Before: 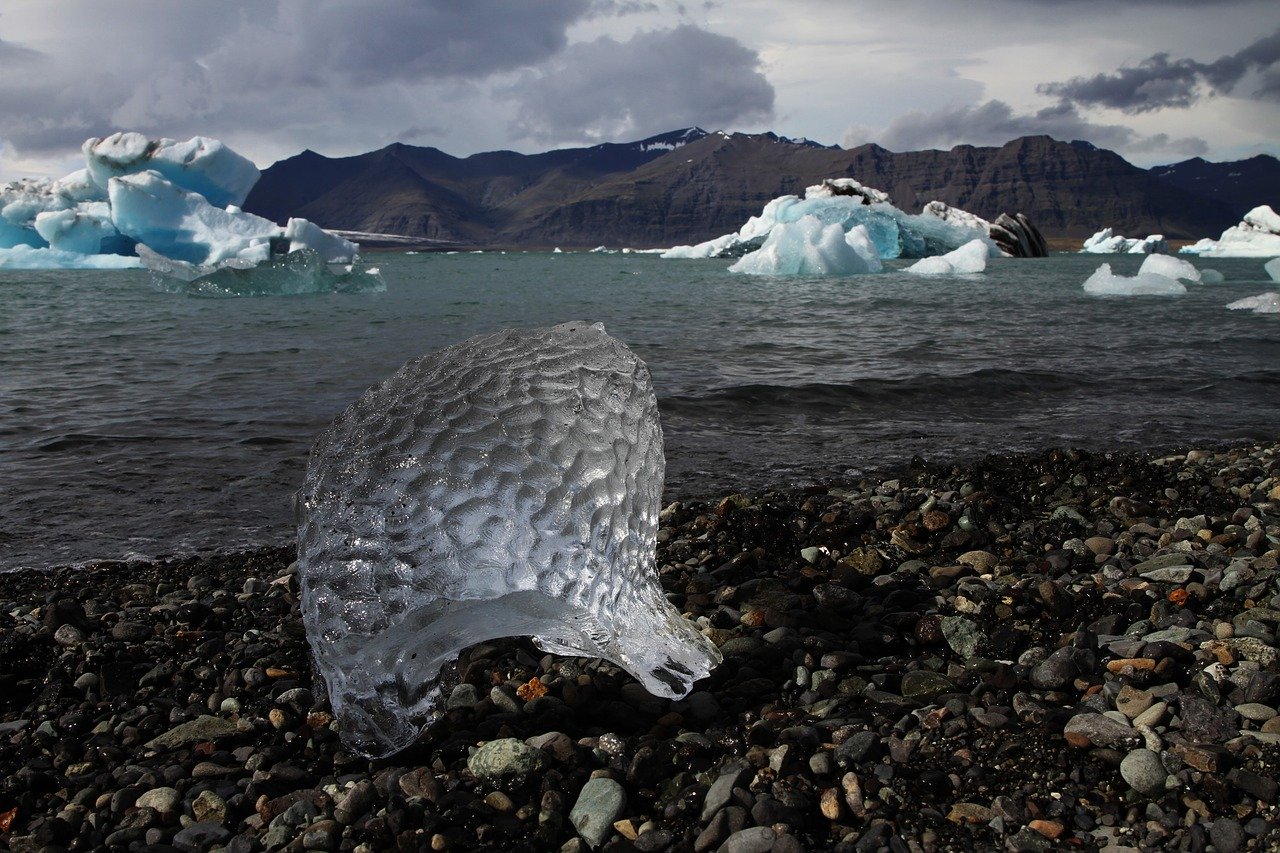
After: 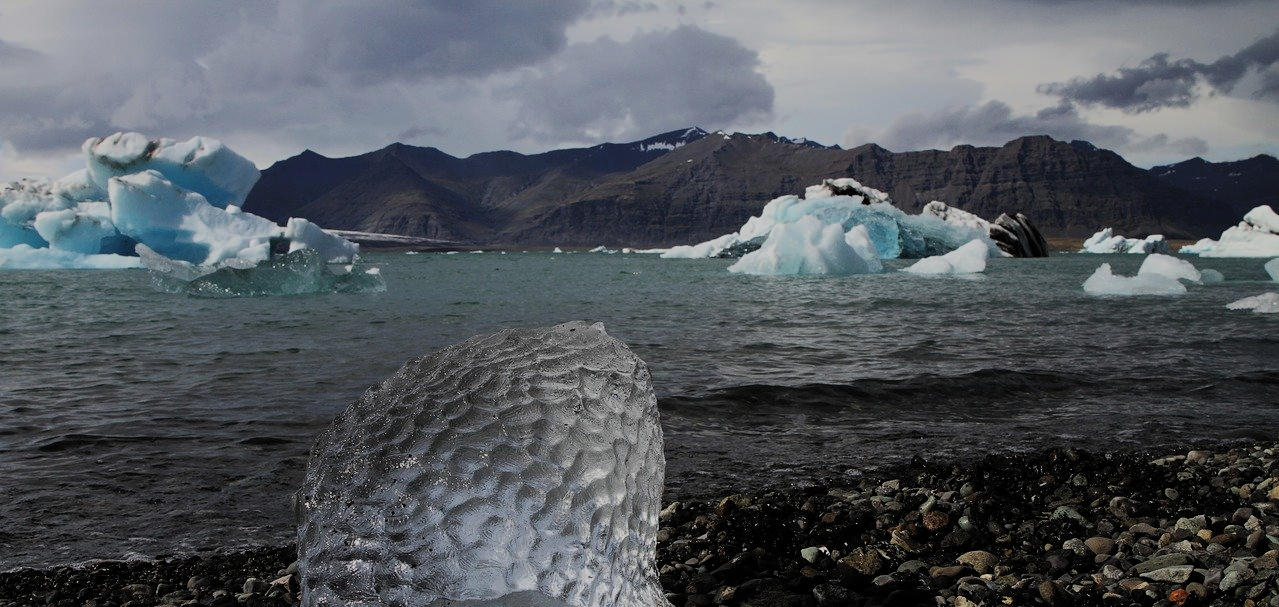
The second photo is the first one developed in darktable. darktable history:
filmic rgb: black relative exposure -7.65 EV, white relative exposure 4.56 EV, hardness 3.61, color science v5 (2021), contrast in shadows safe, contrast in highlights safe
crop: right 0.001%, bottom 28.765%
